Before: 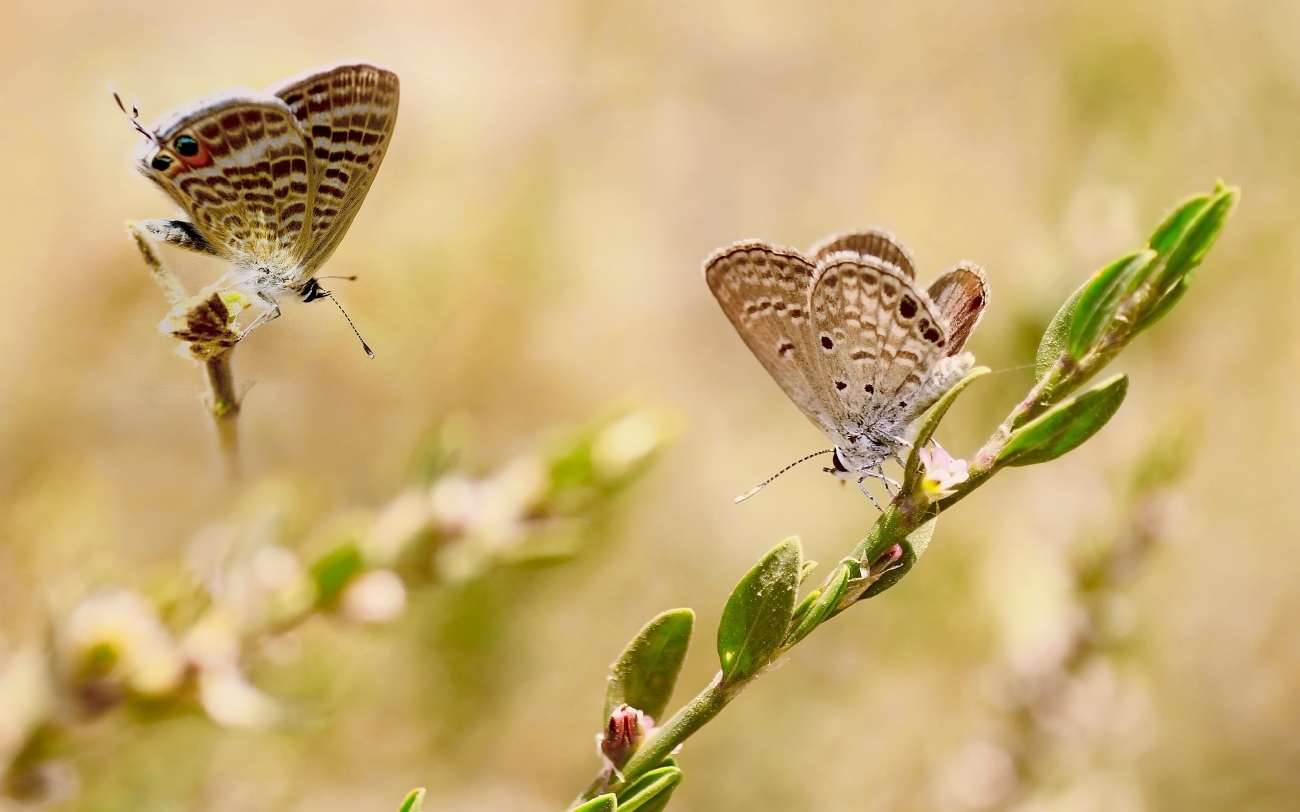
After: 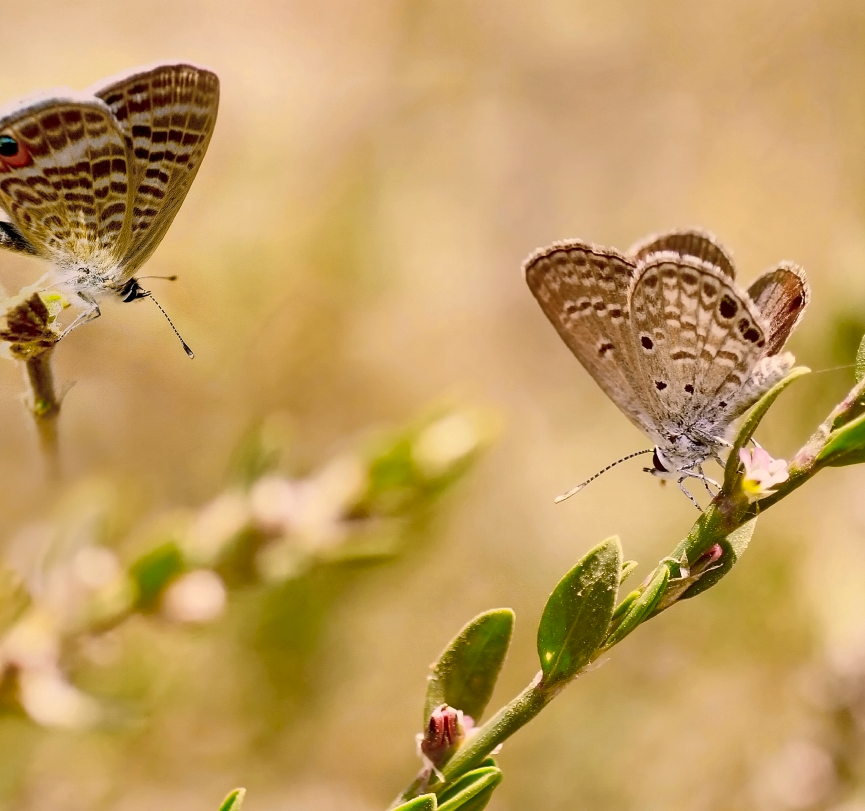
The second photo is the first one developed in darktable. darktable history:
crop and rotate: left 13.906%, right 19.545%
color correction: highlights a* 5.81, highlights b* 4.88
shadows and highlights: soften with gaussian
